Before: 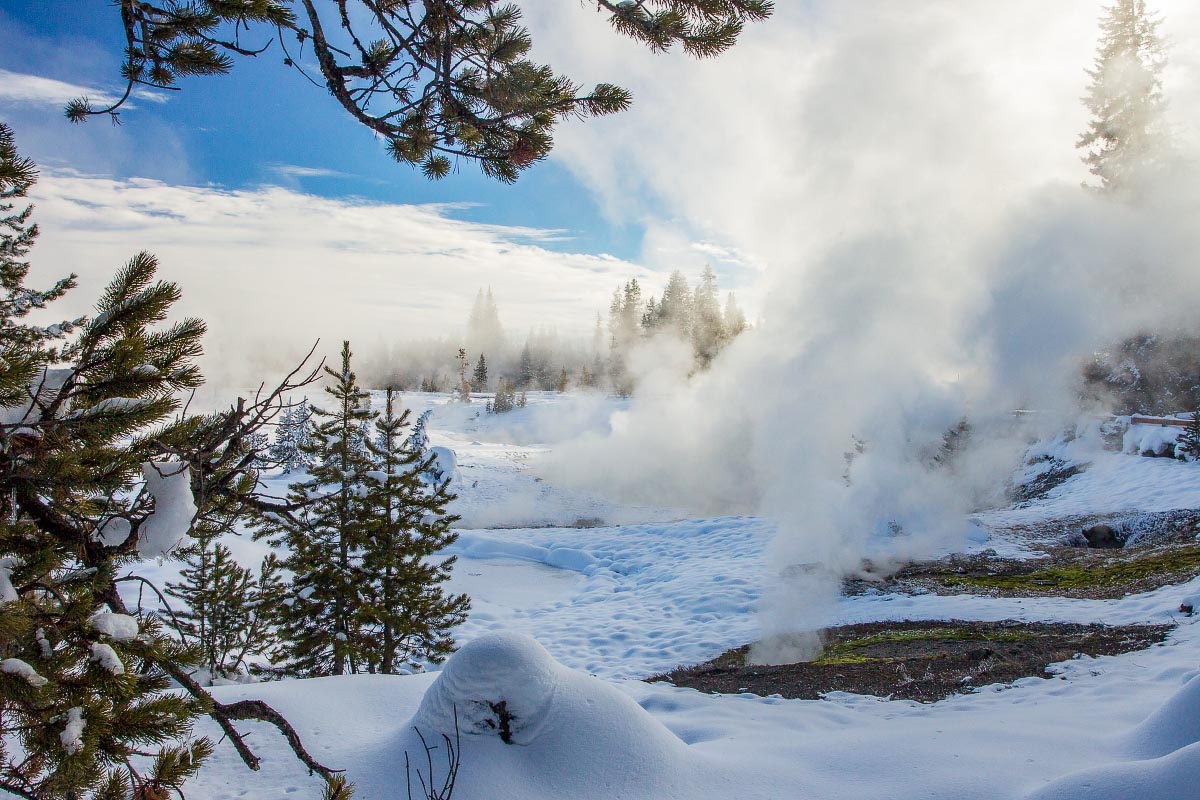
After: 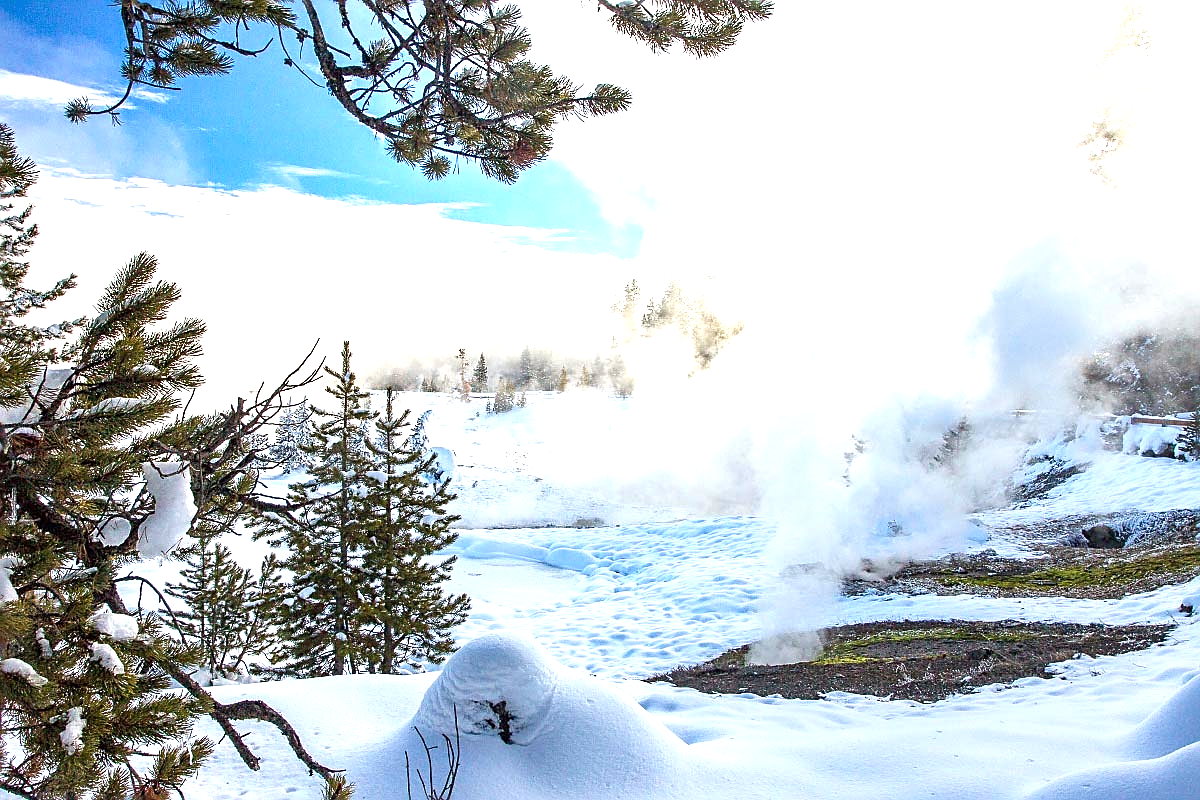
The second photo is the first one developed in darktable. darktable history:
exposure: black level correction 0, exposure 1.199 EV, compensate highlight preservation false
tone equalizer: edges refinement/feathering 500, mask exposure compensation -1.57 EV, preserve details no
sharpen: amount 0.578
